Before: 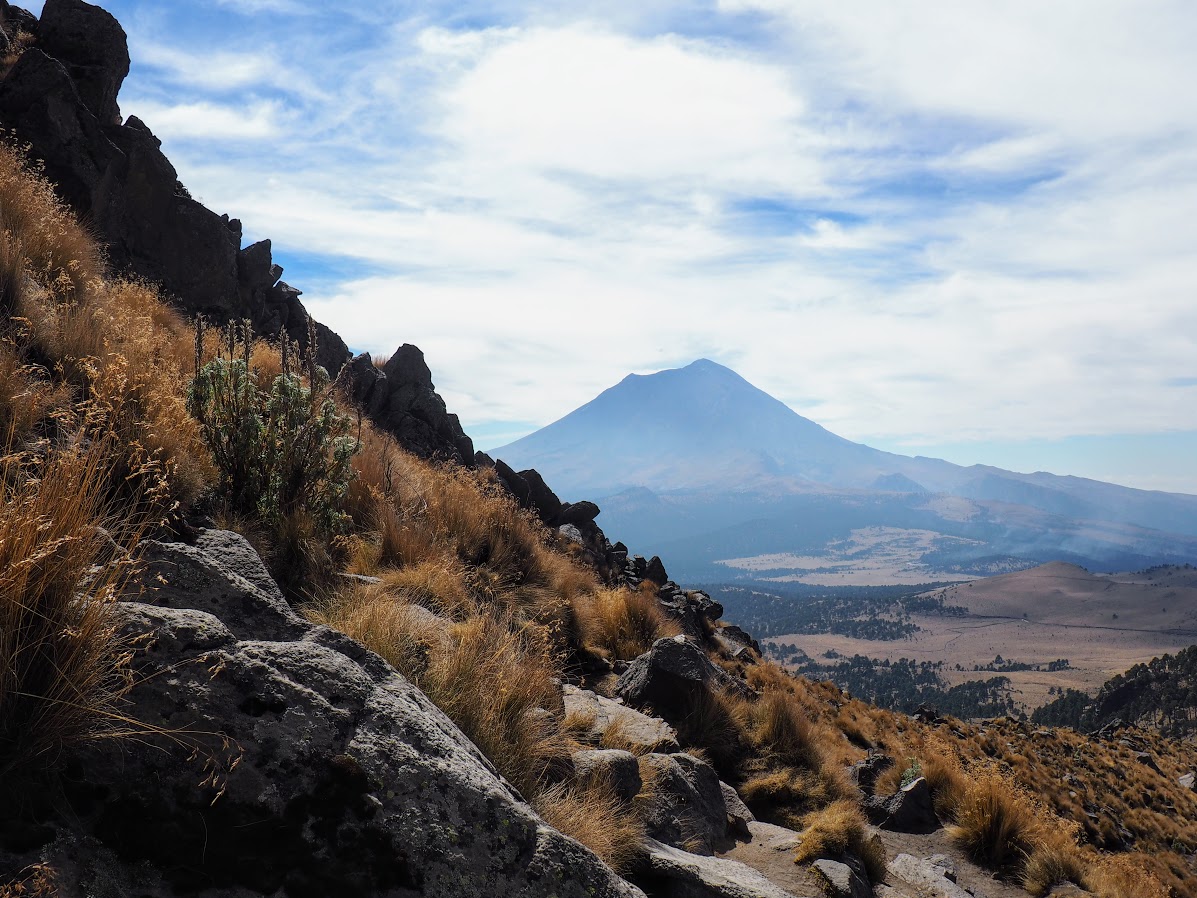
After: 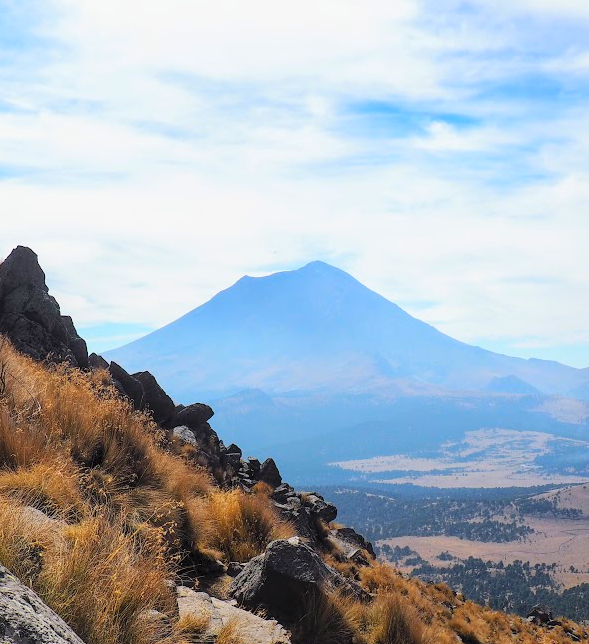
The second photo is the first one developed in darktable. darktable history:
crop: left 32.32%, top 10.937%, right 18.473%, bottom 17.34%
contrast brightness saturation: contrast 0.07, brightness 0.178, saturation 0.403
